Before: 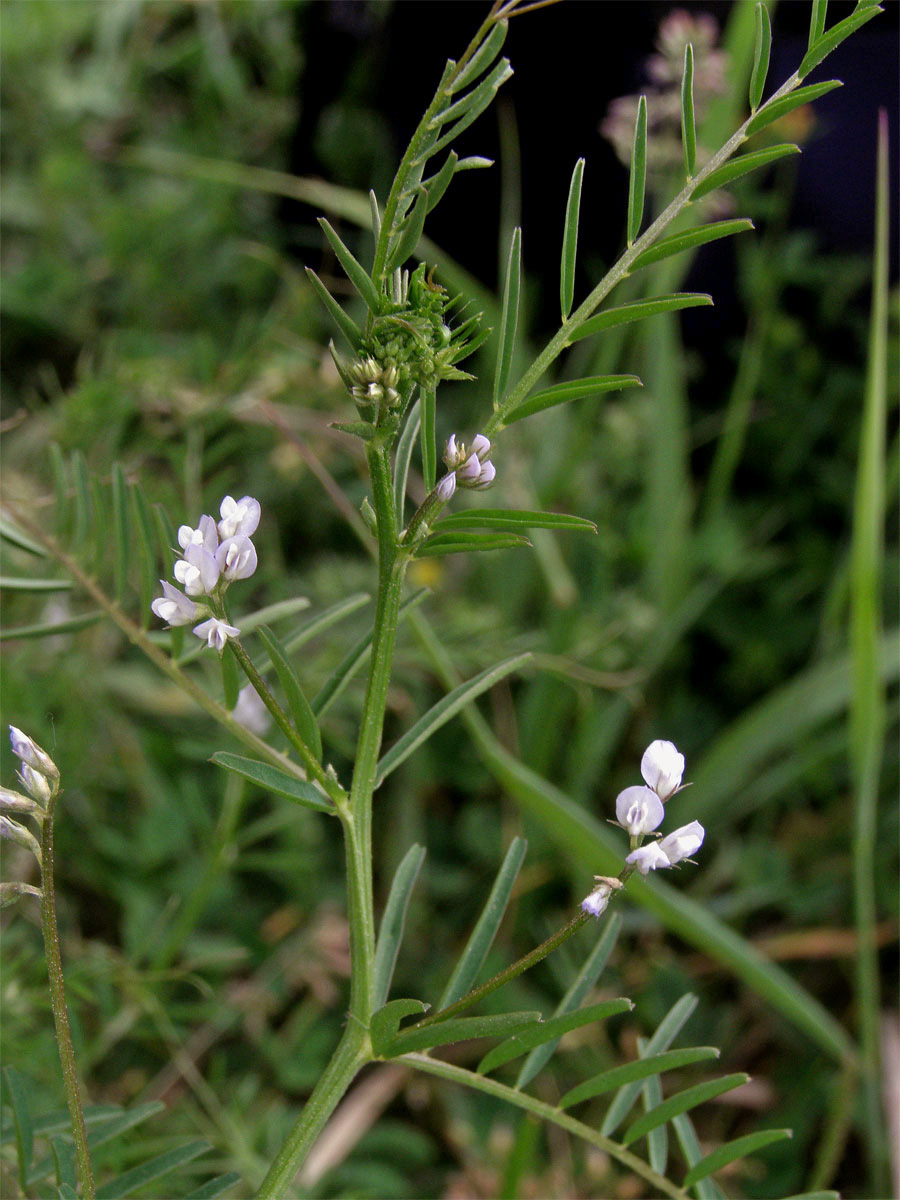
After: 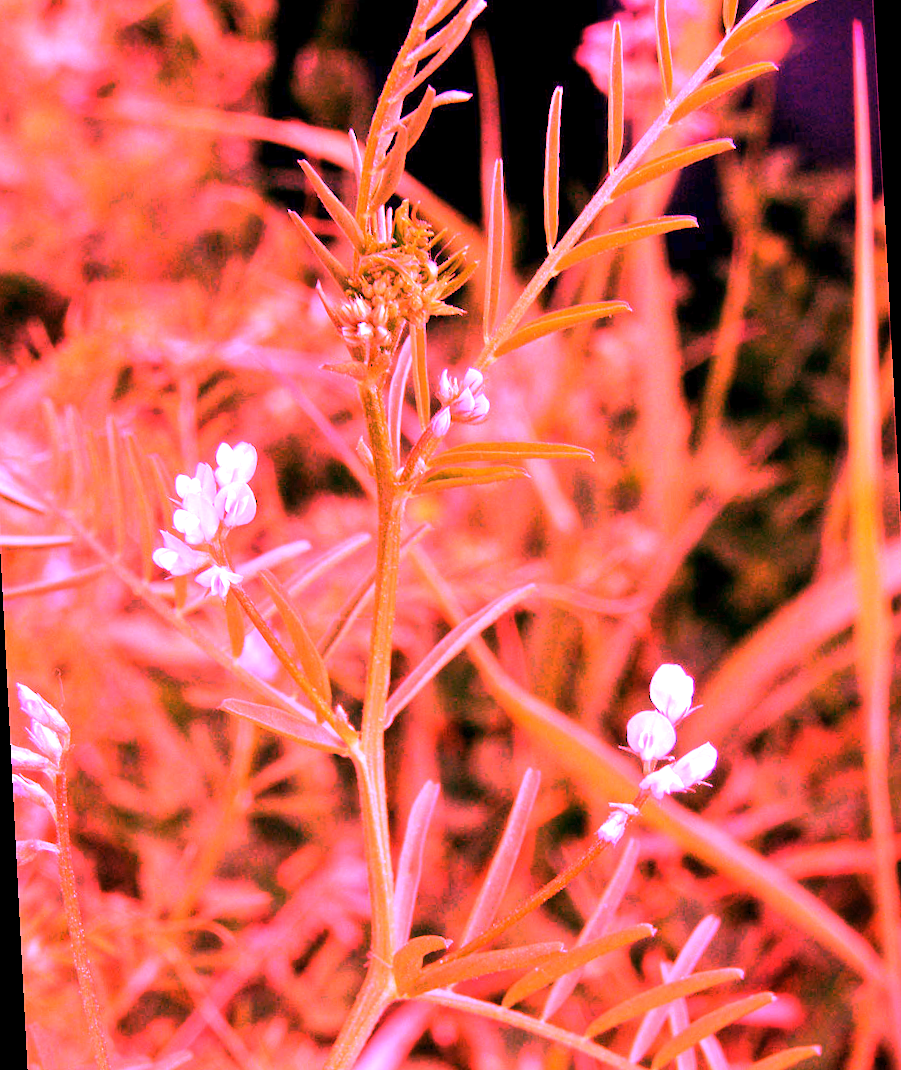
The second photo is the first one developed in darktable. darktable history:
white balance: red 4.26, blue 1.802
exposure: exposure 0.6 EV, compensate highlight preservation false
rotate and perspective: rotation -3°, crop left 0.031, crop right 0.968, crop top 0.07, crop bottom 0.93
